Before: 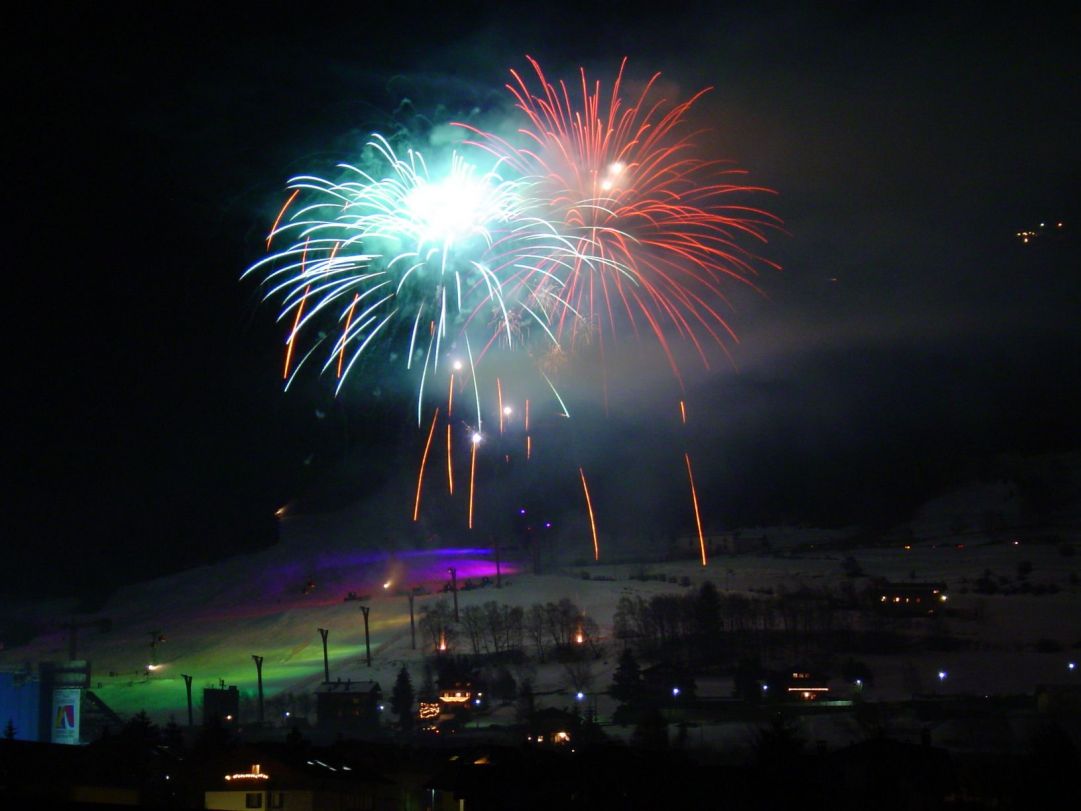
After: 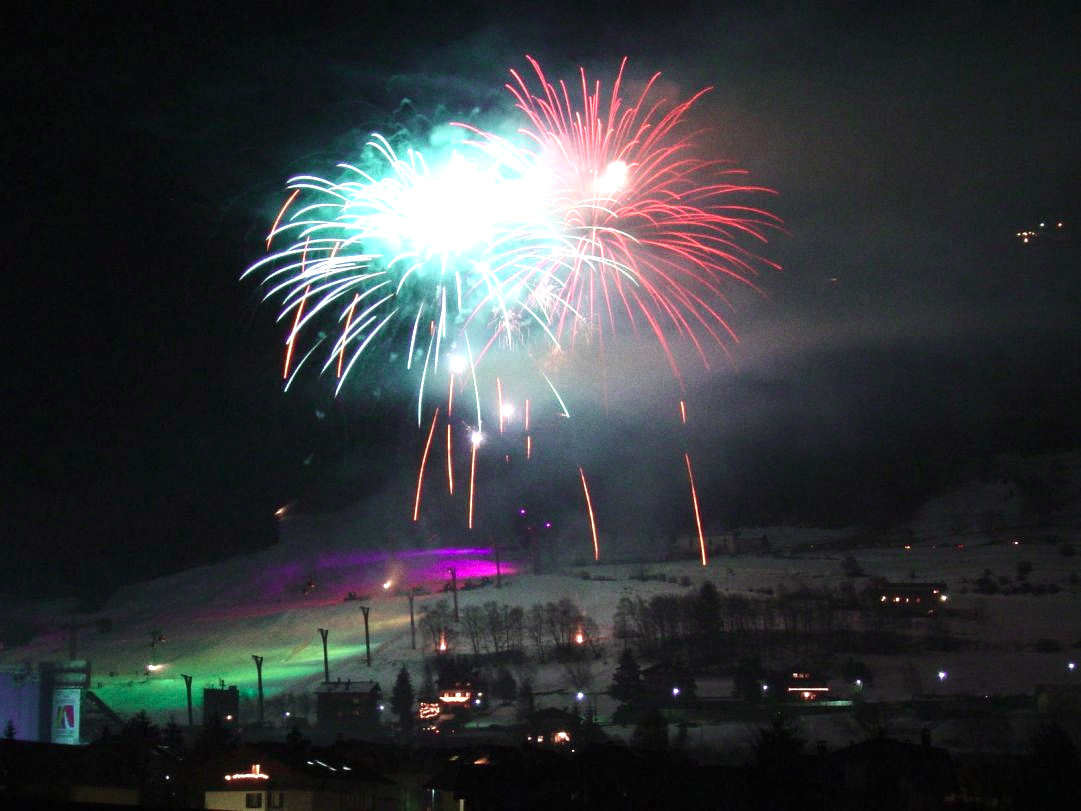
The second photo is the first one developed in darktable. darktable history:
exposure: black level correction 0, exposure 1.1 EV, compensate highlight preservation false
color contrast: blue-yellow contrast 0.62
grain: coarseness 0.09 ISO
